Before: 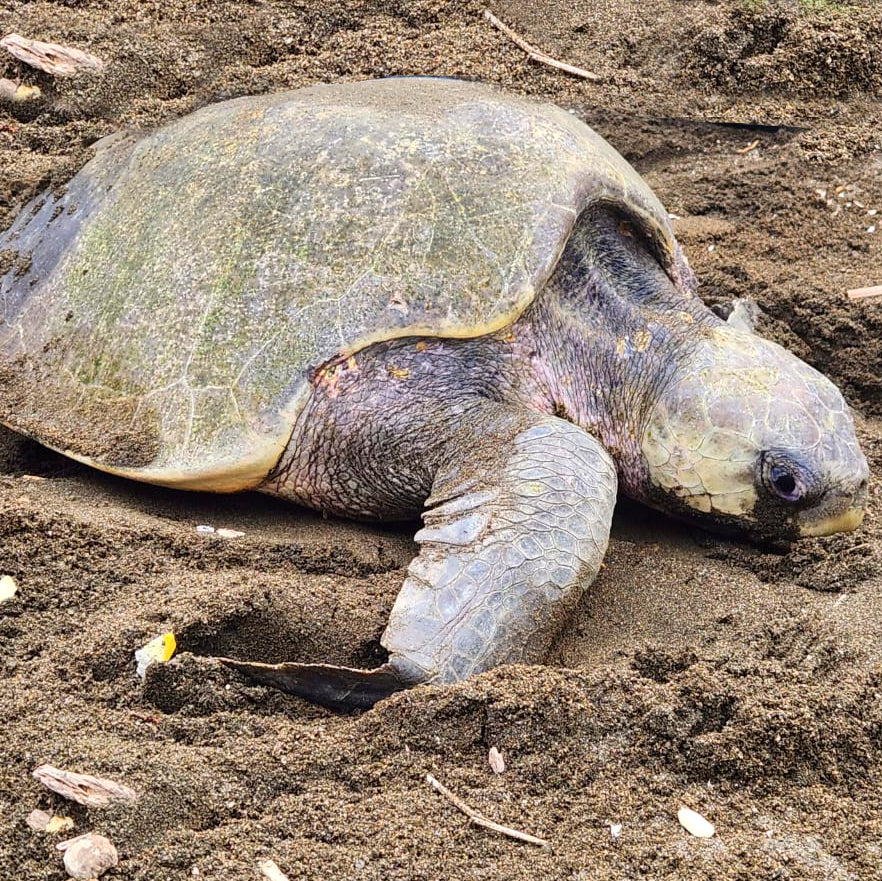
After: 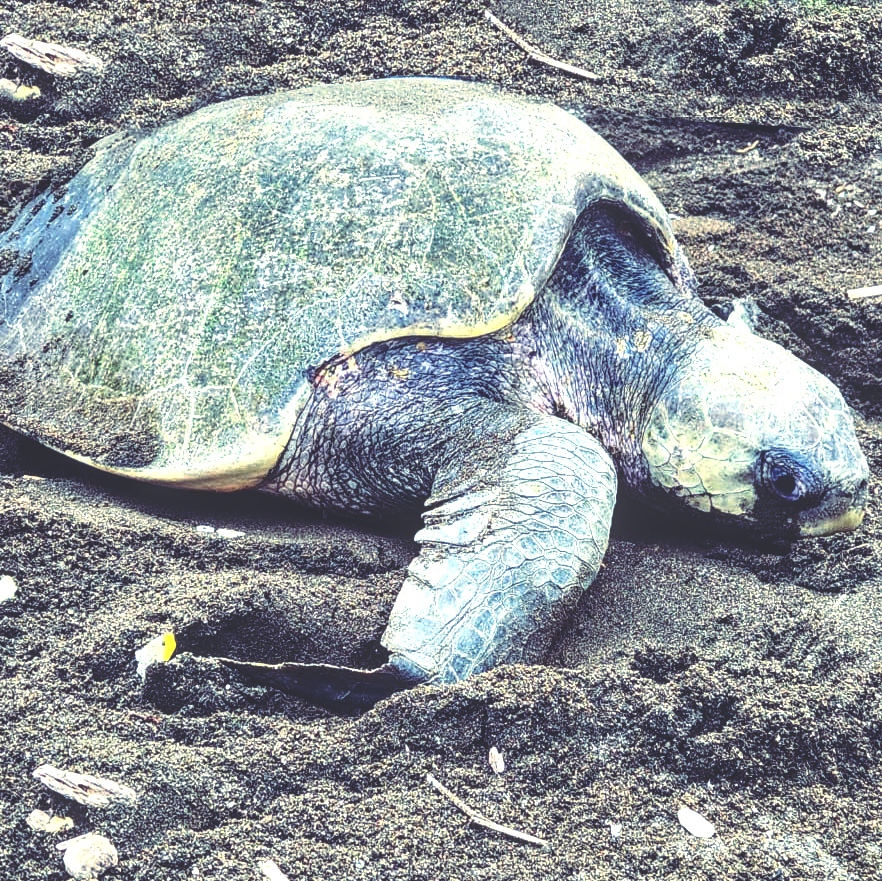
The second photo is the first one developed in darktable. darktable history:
rgb curve: curves: ch0 [(0, 0.186) (0.314, 0.284) (0.576, 0.466) (0.805, 0.691) (0.936, 0.886)]; ch1 [(0, 0.186) (0.314, 0.284) (0.581, 0.534) (0.771, 0.746) (0.936, 0.958)]; ch2 [(0, 0.216) (0.275, 0.39) (1, 1)], mode RGB, independent channels, compensate middle gray true, preserve colors none
tone equalizer: -8 EV -0.75 EV, -7 EV -0.7 EV, -6 EV -0.6 EV, -5 EV -0.4 EV, -3 EV 0.4 EV, -2 EV 0.6 EV, -1 EV 0.7 EV, +0 EV 0.75 EV, edges refinement/feathering 500, mask exposure compensation -1.57 EV, preserve details no
local contrast: on, module defaults
